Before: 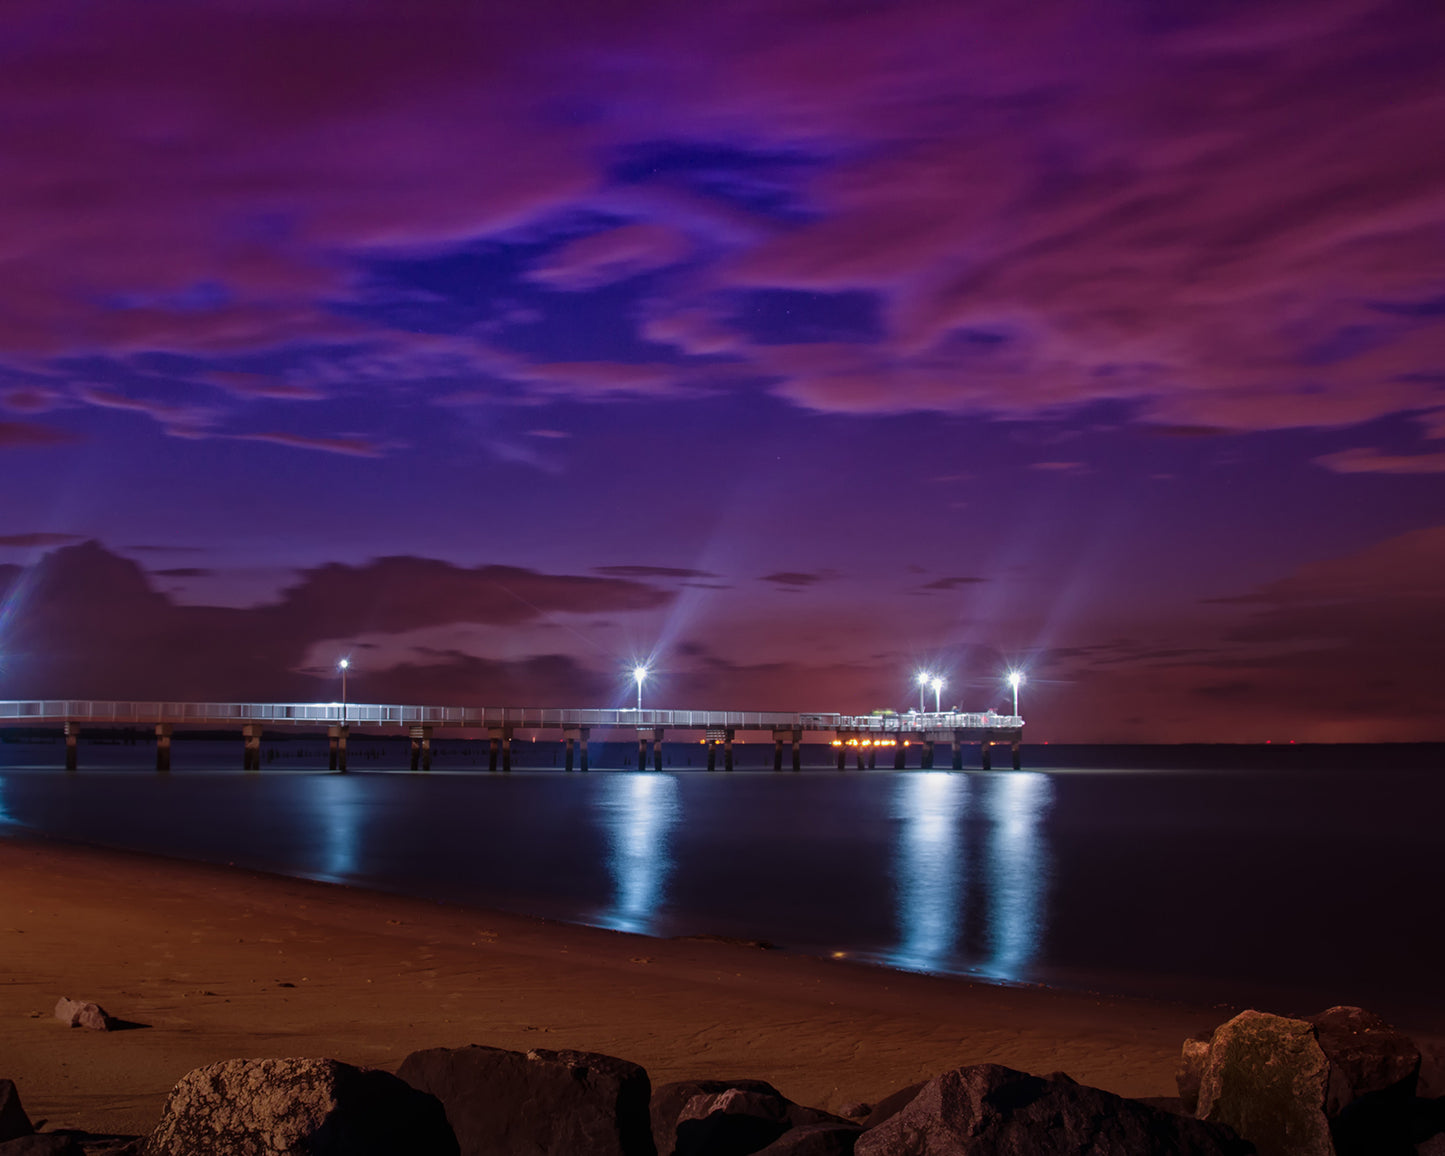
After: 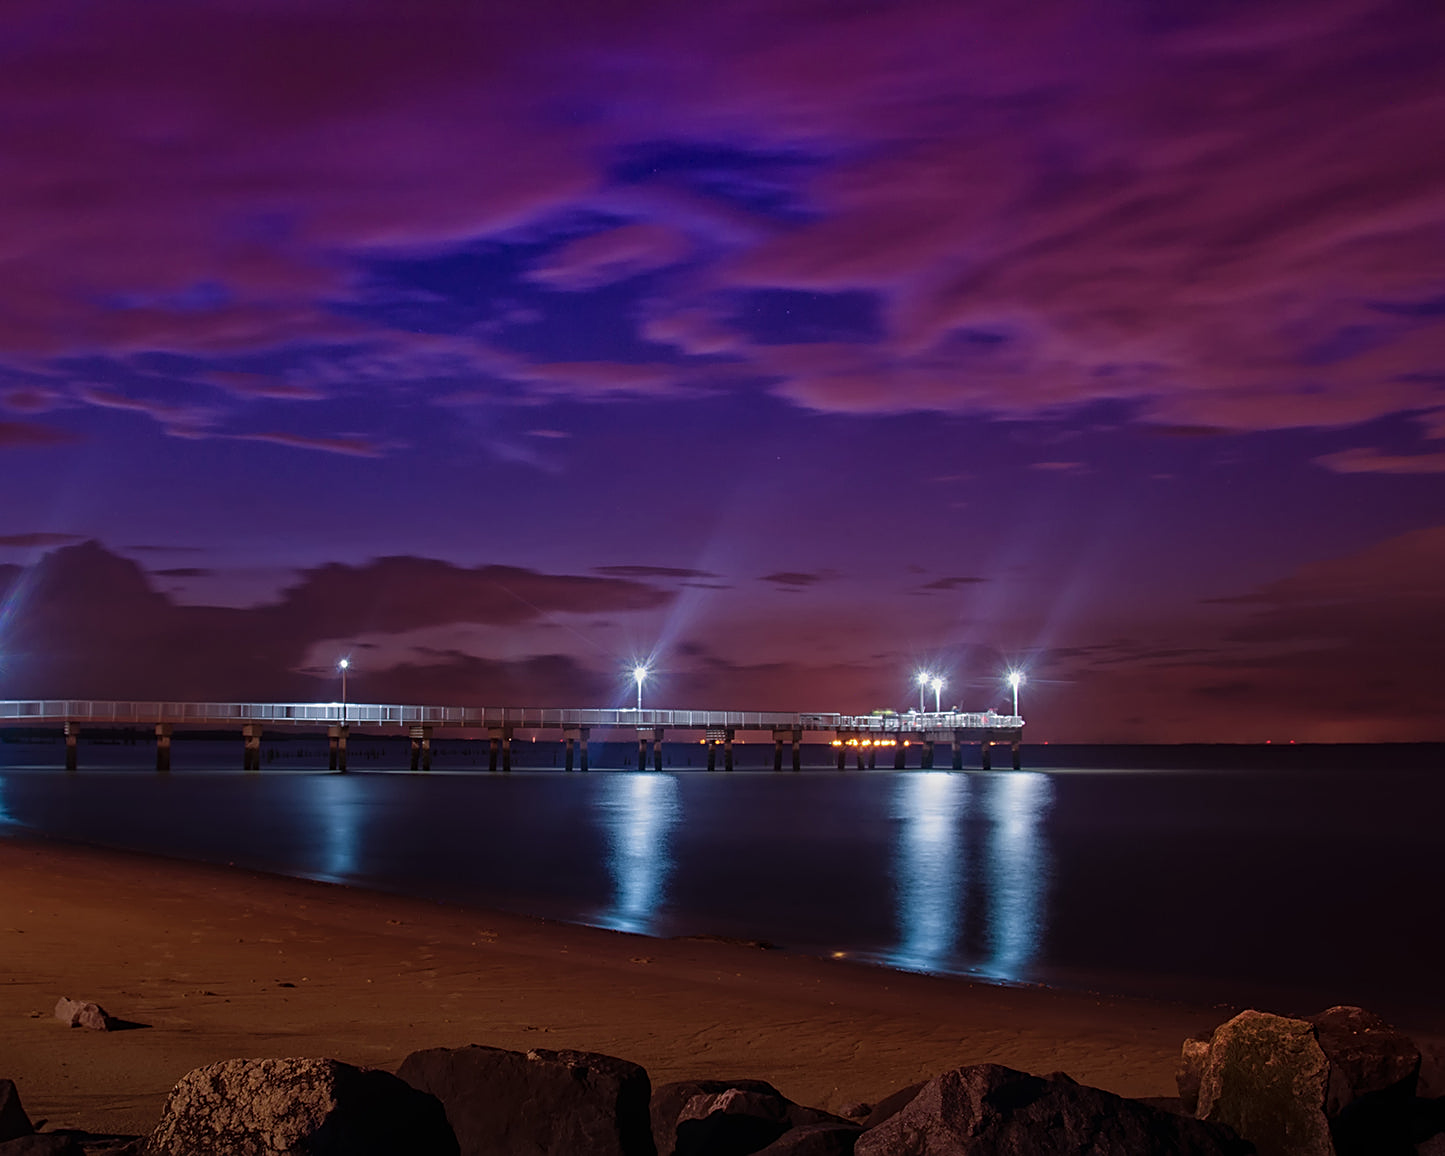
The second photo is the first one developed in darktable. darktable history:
exposure: exposure -0.154 EV, compensate highlight preservation false
sharpen: on, module defaults
